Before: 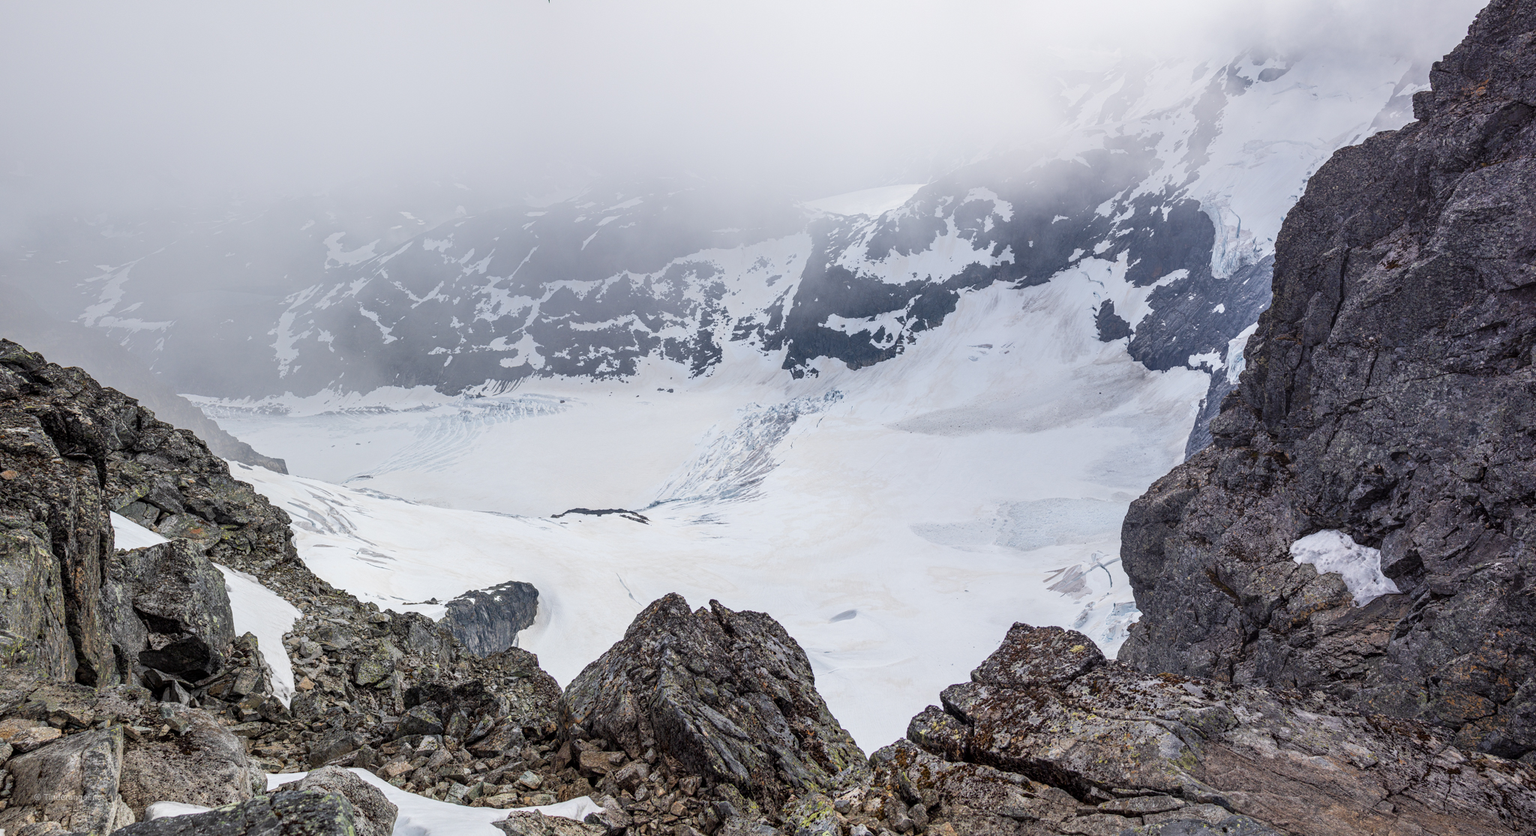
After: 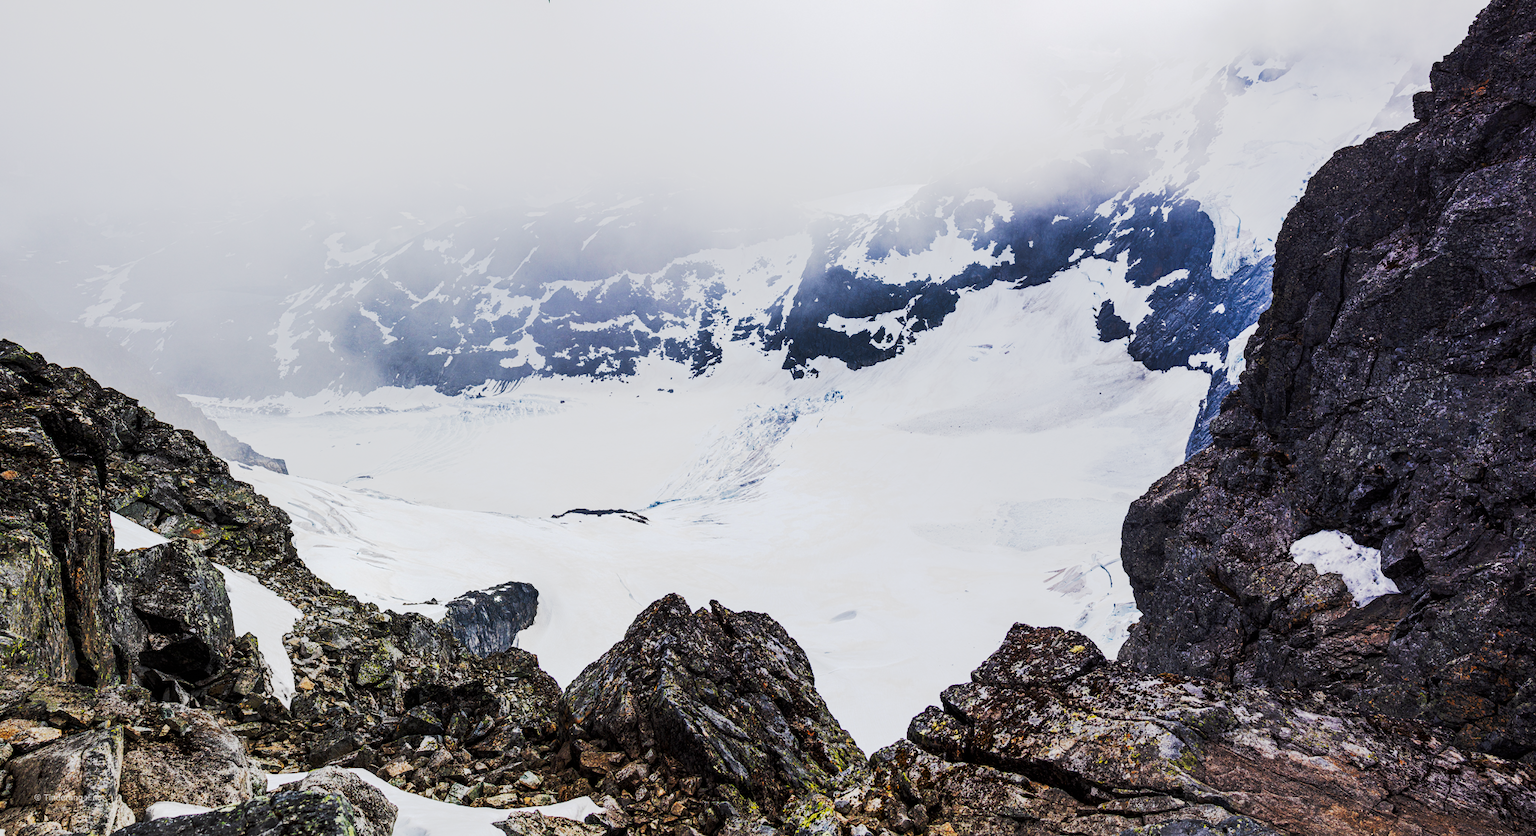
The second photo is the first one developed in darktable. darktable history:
tone curve: curves: ch0 [(0, 0) (0.003, 0.002) (0.011, 0.002) (0.025, 0.002) (0.044, 0.007) (0.069, 0.014) (0.1, 0.026) (0.136, 0.04) (0.177, 0.061) (0.224, 0.1) (0.277, 0.151) (0.335, 0.198) (0.399, 0.272) (0.468, 0.387) (0.543, 0.553) (0.623, 0.716) (0.709, 0.8) (0.801, 0.855) (0.898, 0.897) (1, 1)], preserve colors none
